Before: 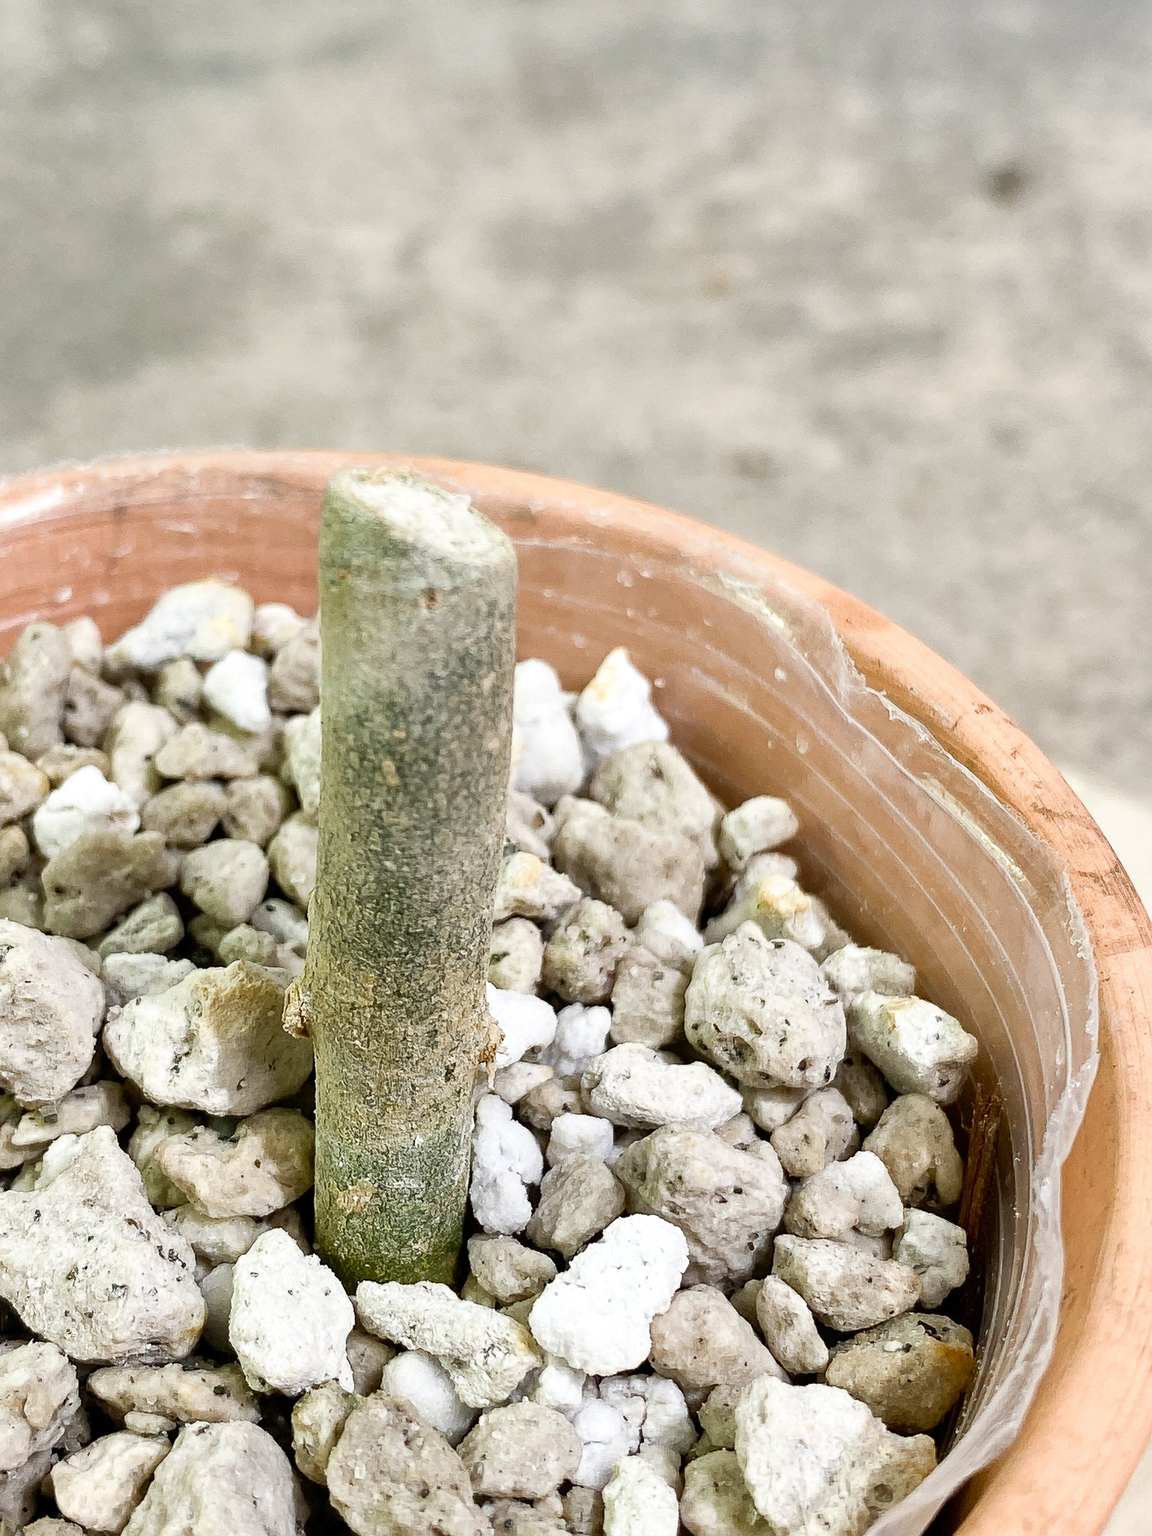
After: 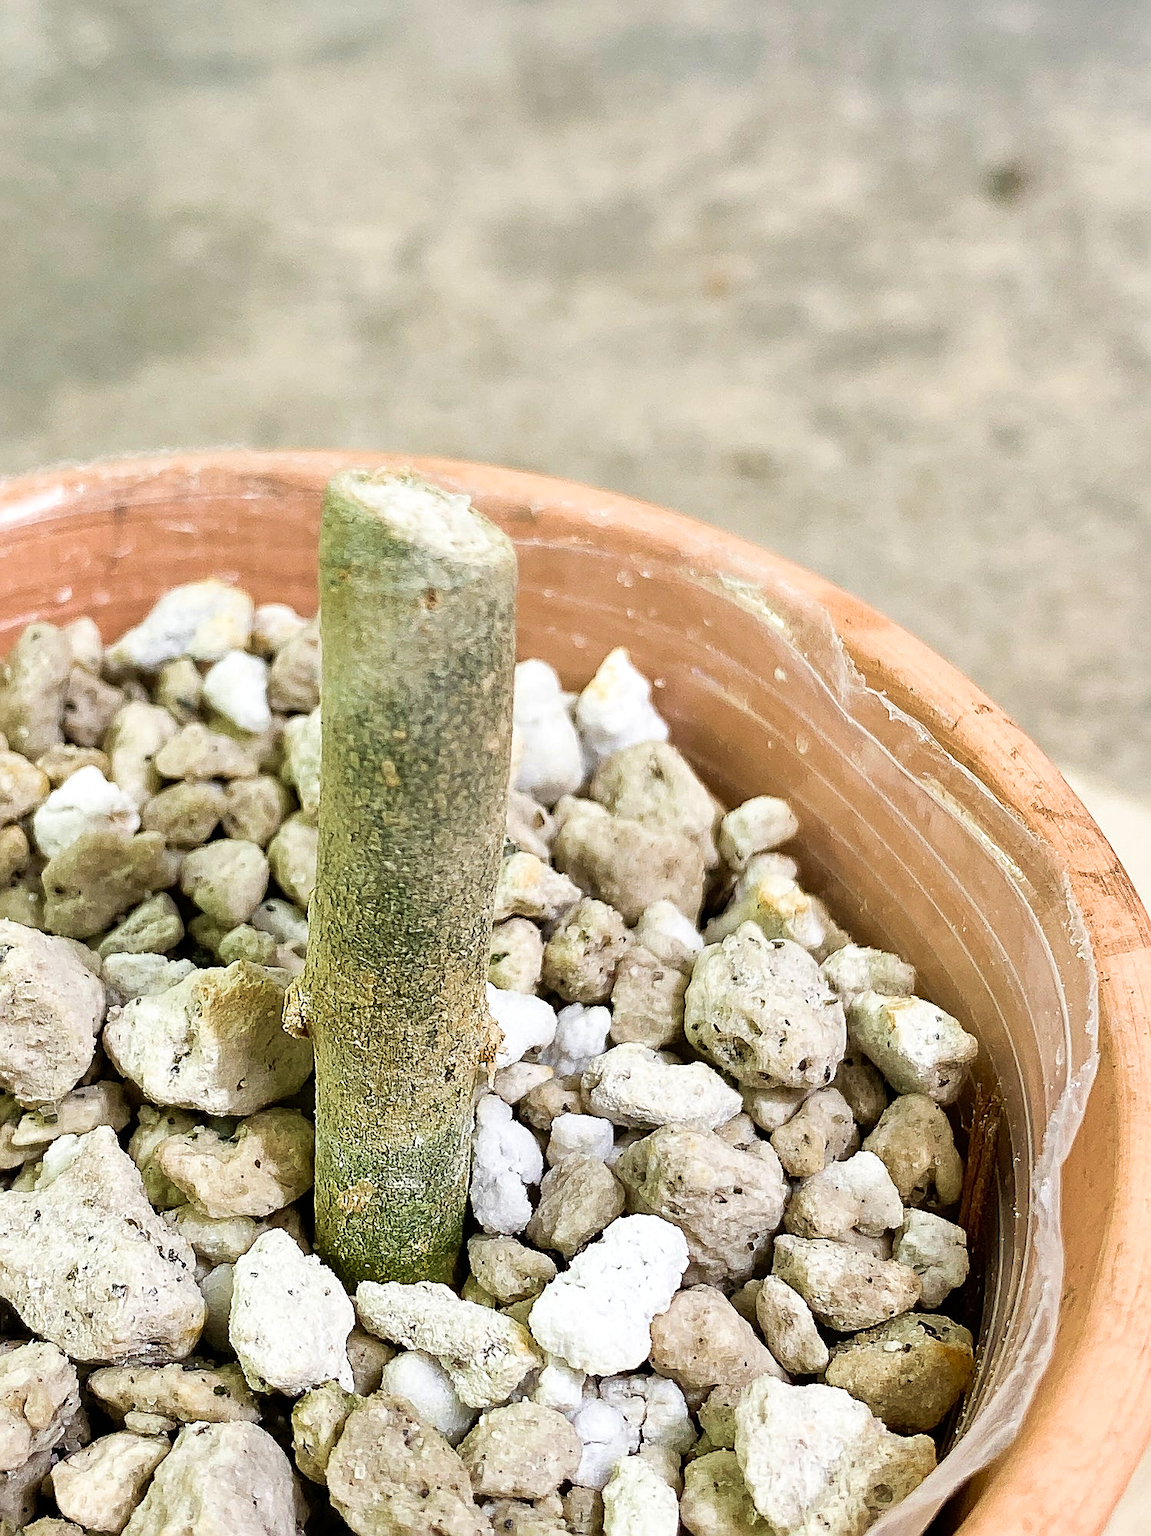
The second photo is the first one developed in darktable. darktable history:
sharpen: on, module defaults
velvia: strength 44.95%
